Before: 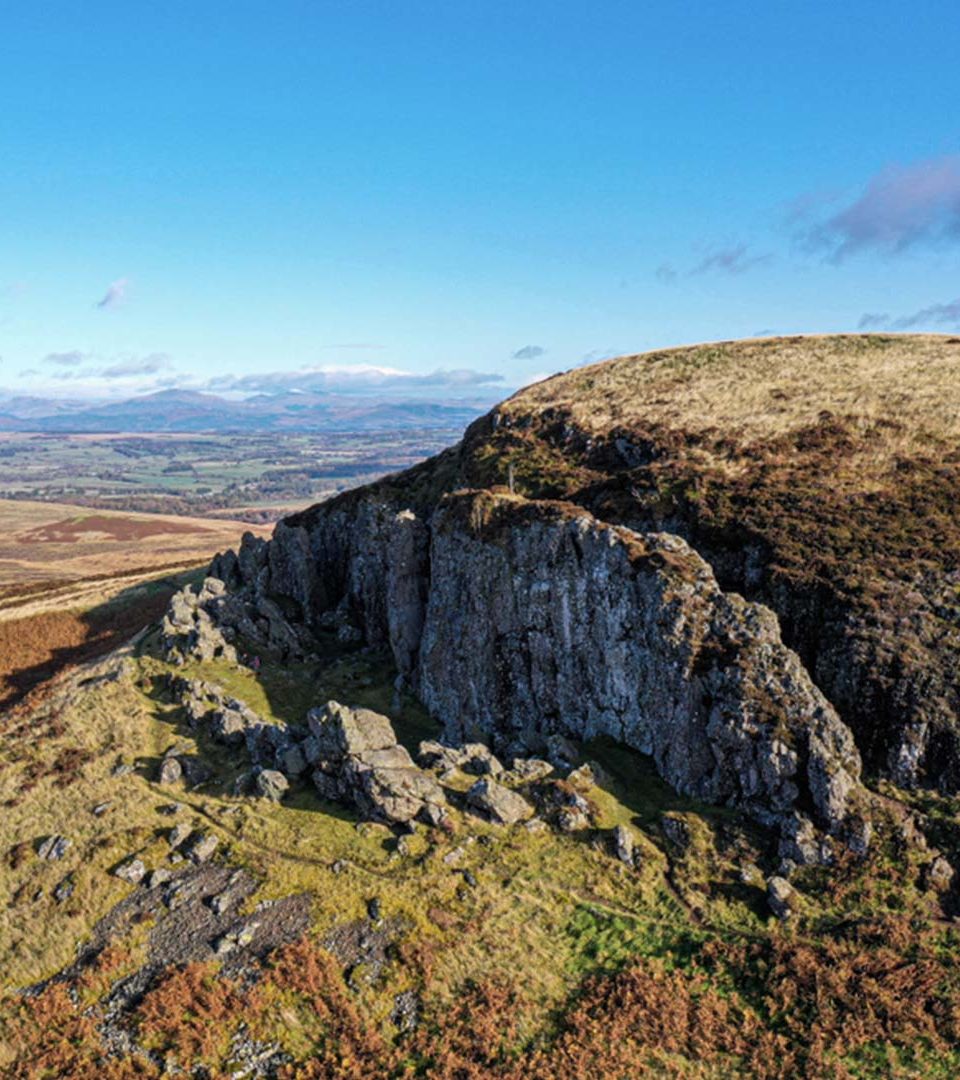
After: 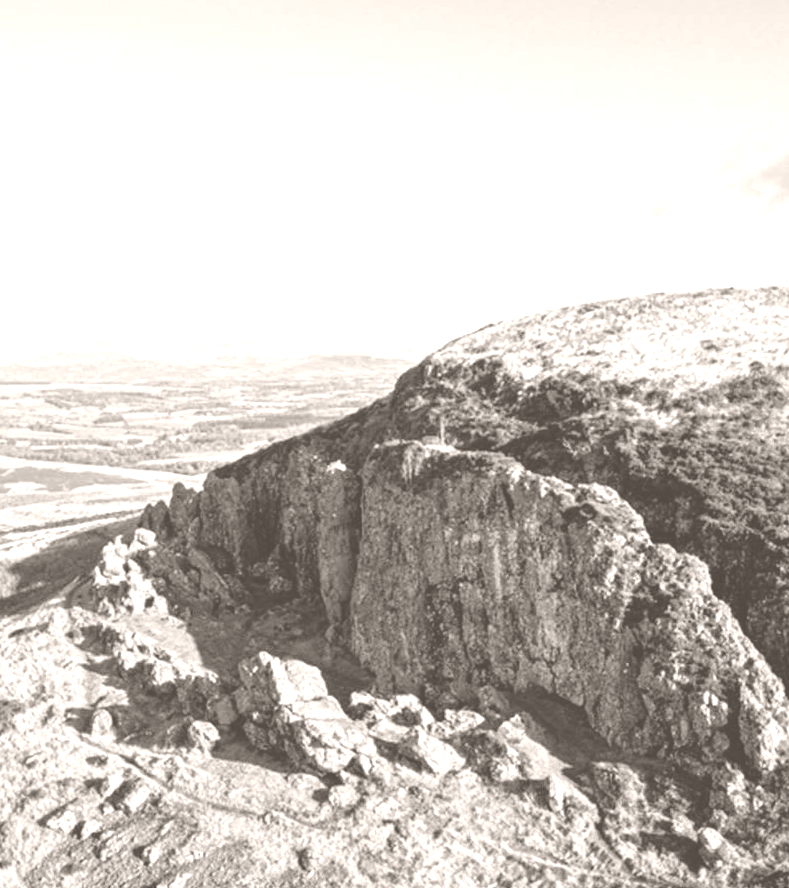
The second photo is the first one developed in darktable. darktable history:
colorize: hue 34.49°, saturation 35.33%, source mix 100%, lightness 55%, version 1
crop and rotate: left 7.196%, top 4.574%, right 10.605%, bottom 13.178%
levels: mode automatic, black 0.023%, white 99.97%, levels [0.062, 0.494, 0.925]
